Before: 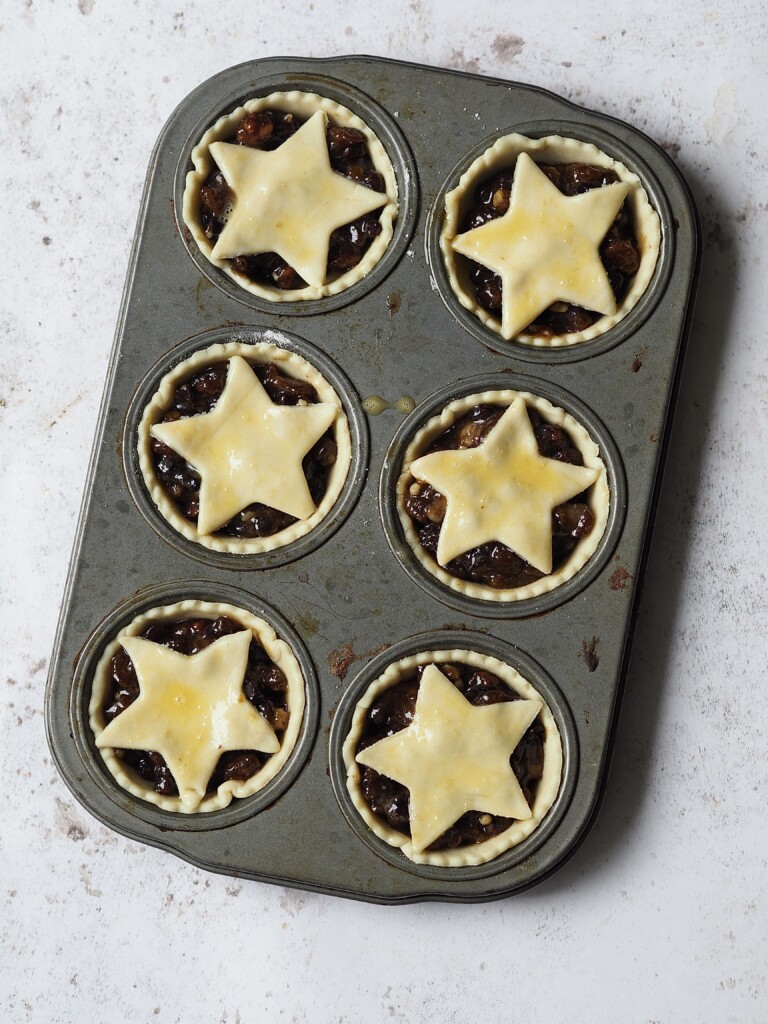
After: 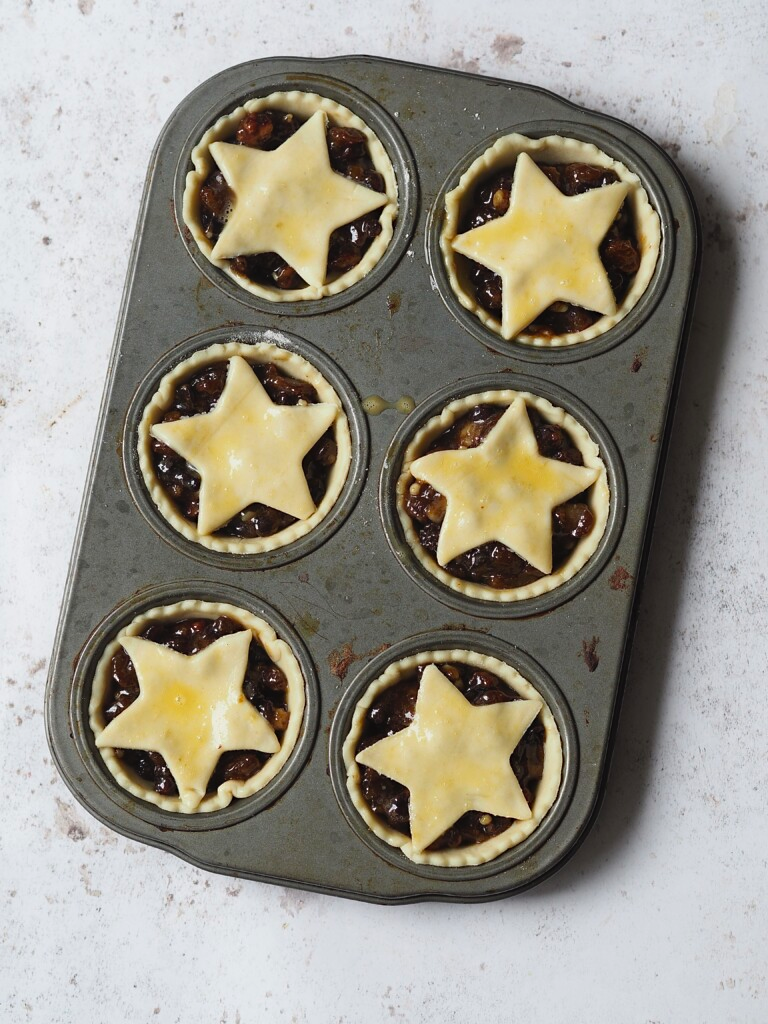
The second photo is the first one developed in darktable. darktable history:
sharpen: radius 5.346, amount 0.315, threshold 26.047
contrast equalizer: octaves 7, y [[0.6 ×6], [0.55 ×6], [0 ×6], [0 ×6], [0 ×6]], mix -0.213
